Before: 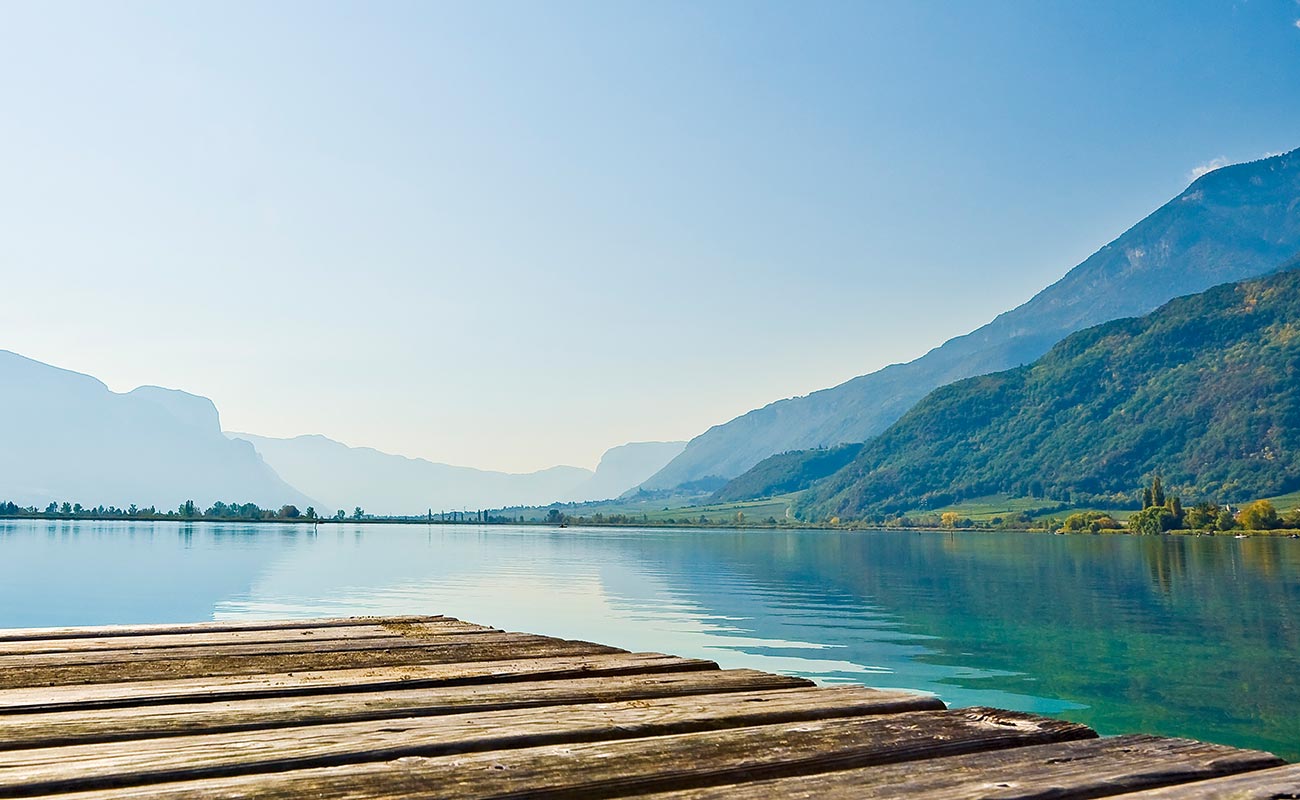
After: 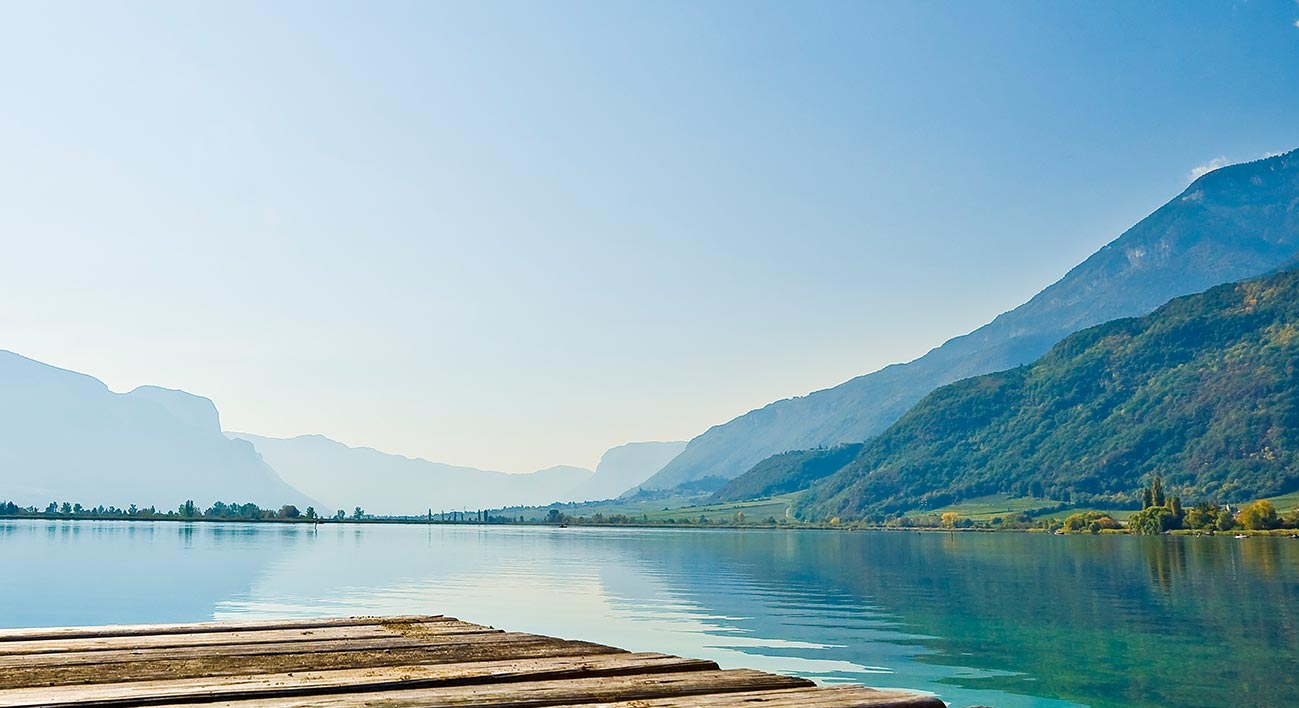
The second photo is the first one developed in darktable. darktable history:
crop and rotate: top 0%, bottom 11.435%
